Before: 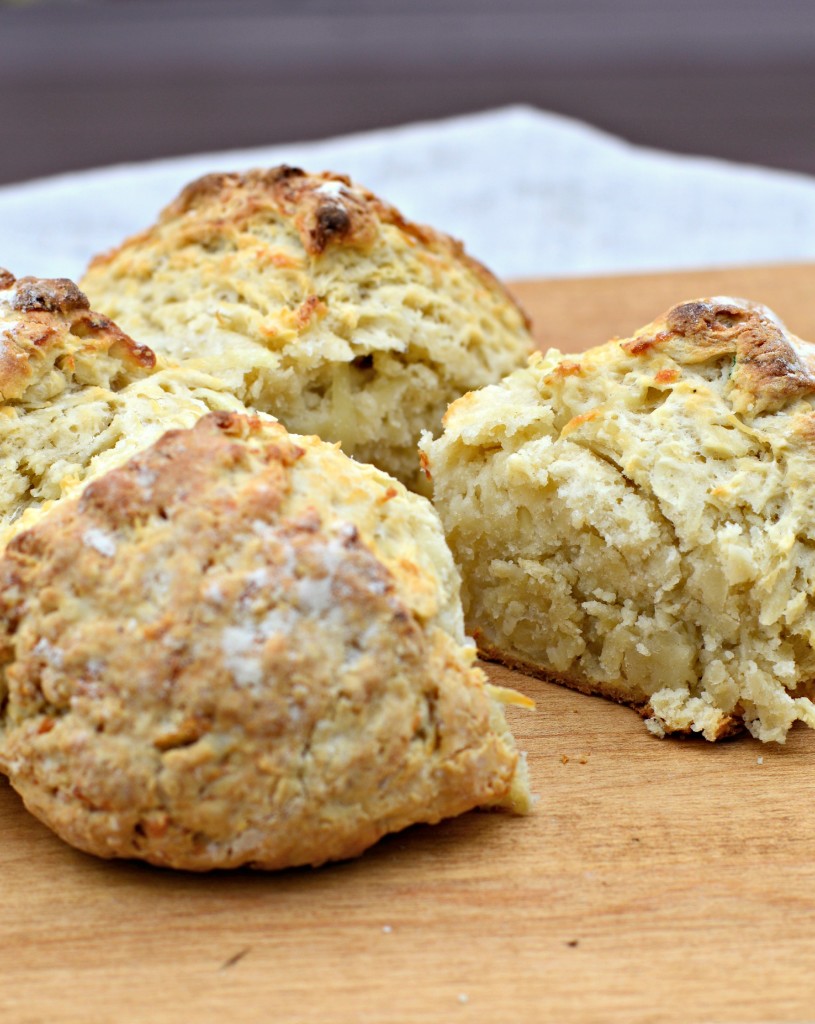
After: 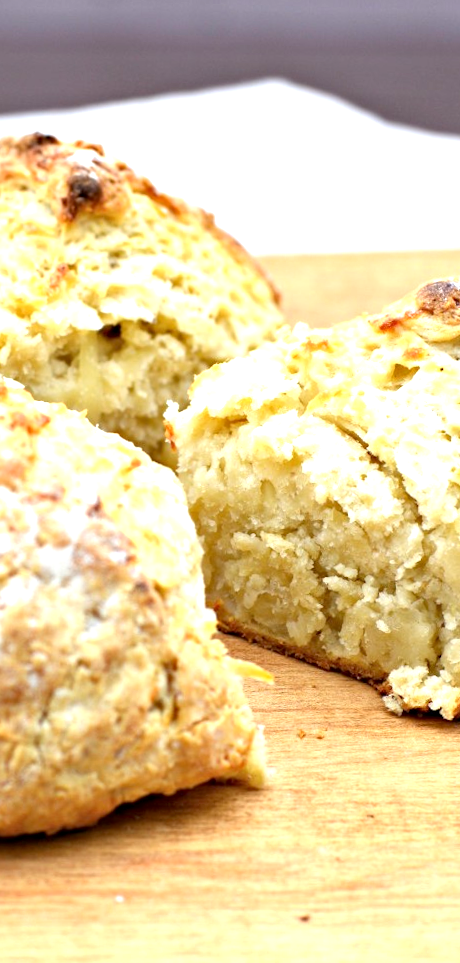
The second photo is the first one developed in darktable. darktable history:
crop: left 31.458%, top 0%, right 11.876%
exposure: black level correction 0.001, exposure 1 EV, compensate highlight preservation false
rotate and perspective: rotation 1.57°, crop left 0.018, crop right 0.982, crop top 0.039, crop bottom 0.961
